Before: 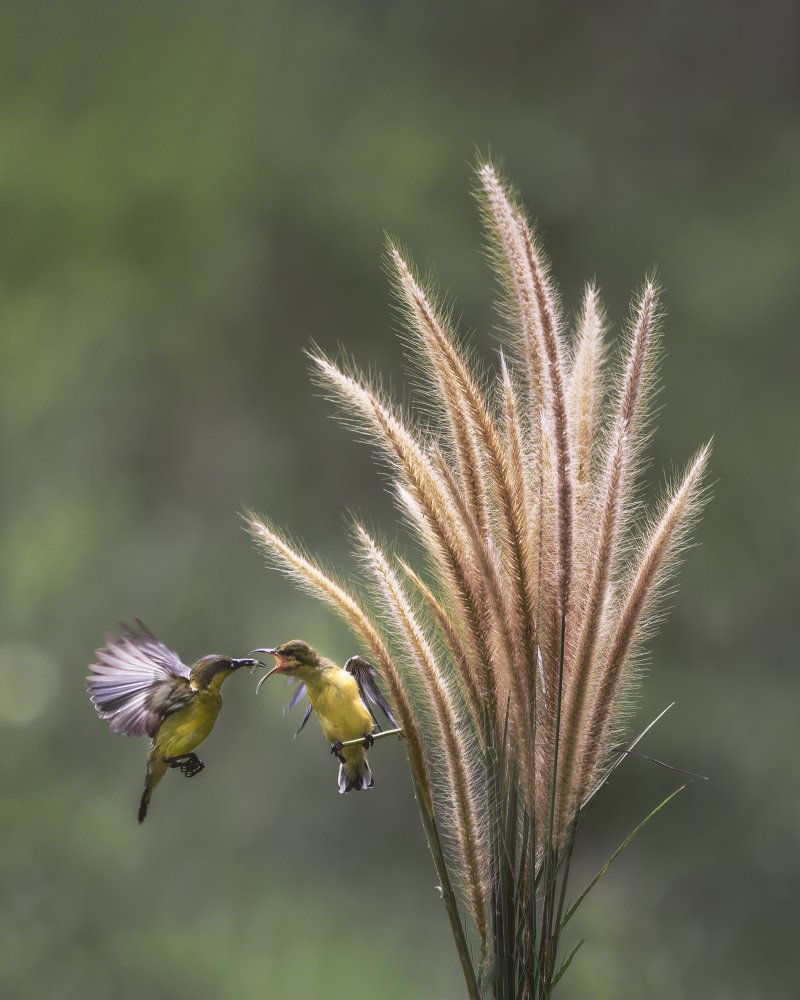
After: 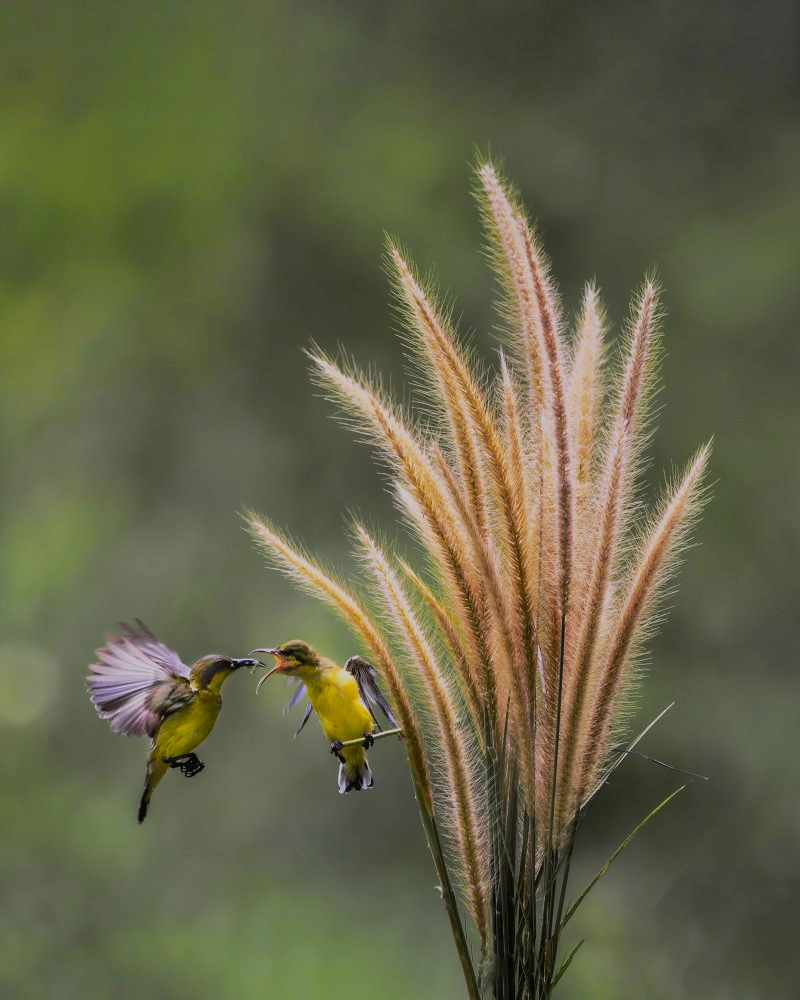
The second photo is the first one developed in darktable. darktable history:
filmic rgb: black relative exposure -6.15 EV, white relative exposure 6.96 EV, hardness 2.23, color science v6 (2022)
color balance rgb: linear chroma grading › global chroma 15%, perceptual saturation grading › global saturation 30%
